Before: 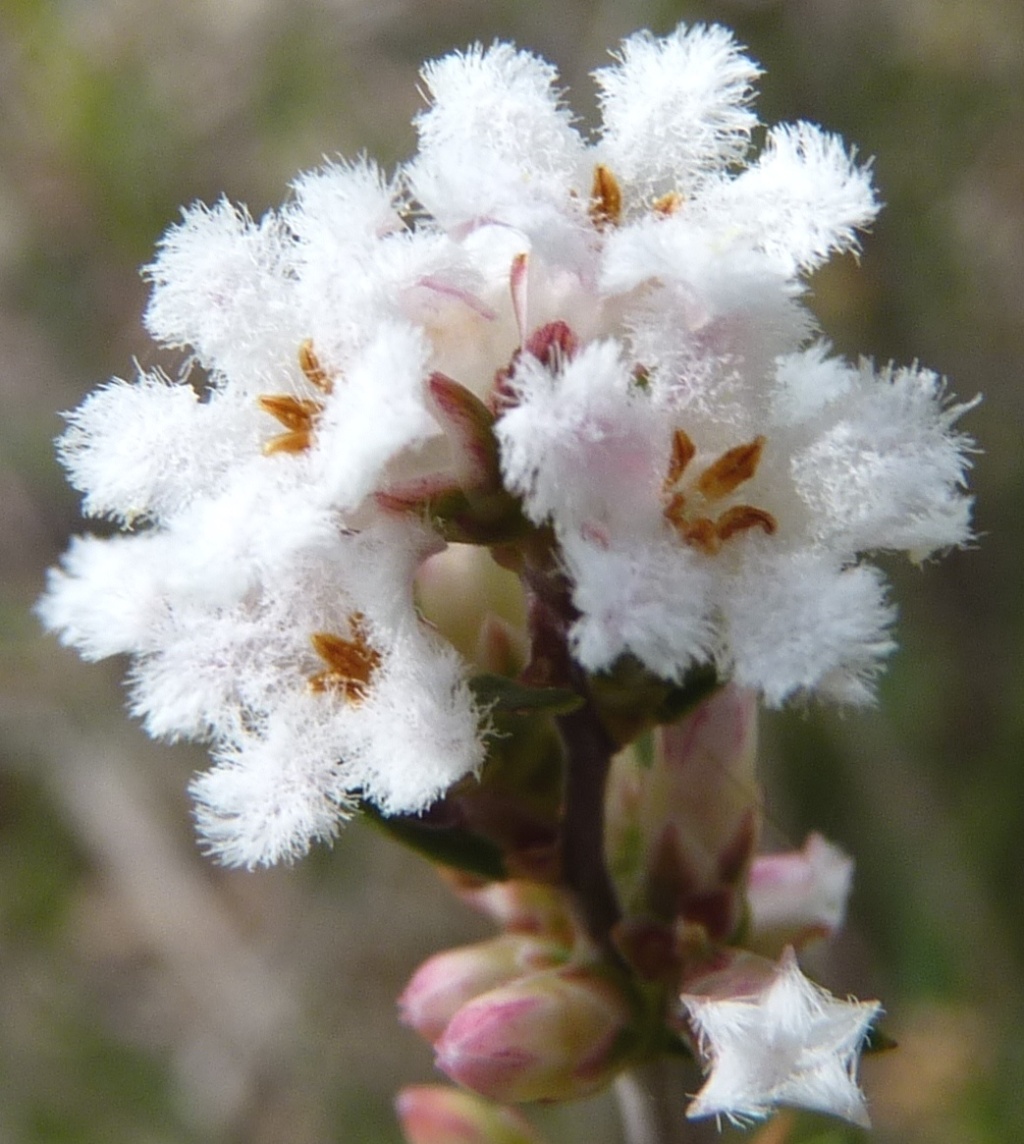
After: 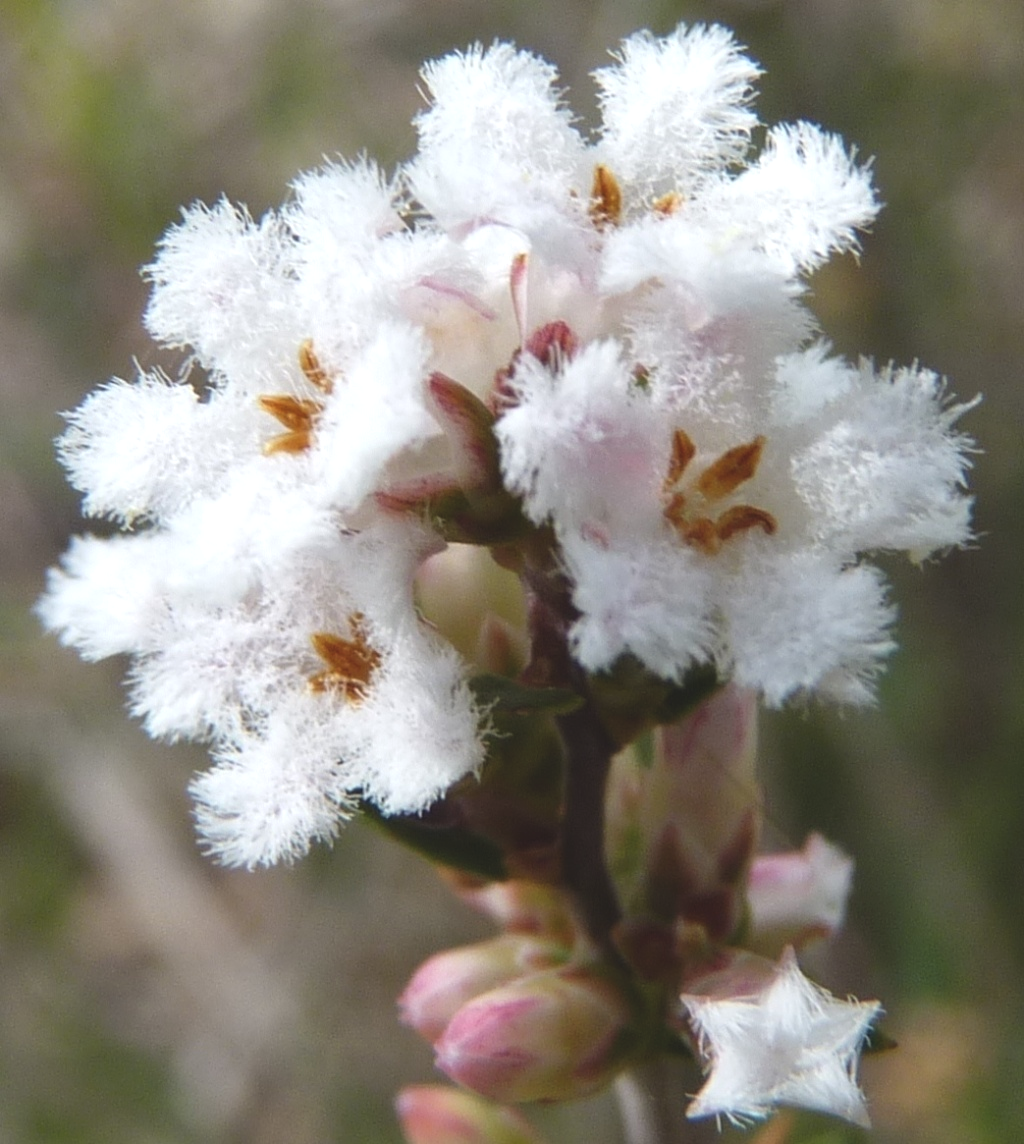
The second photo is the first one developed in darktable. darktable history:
exposure: black level correction -0.008, exposure 0.072 EV, compensate highlight preservation false
